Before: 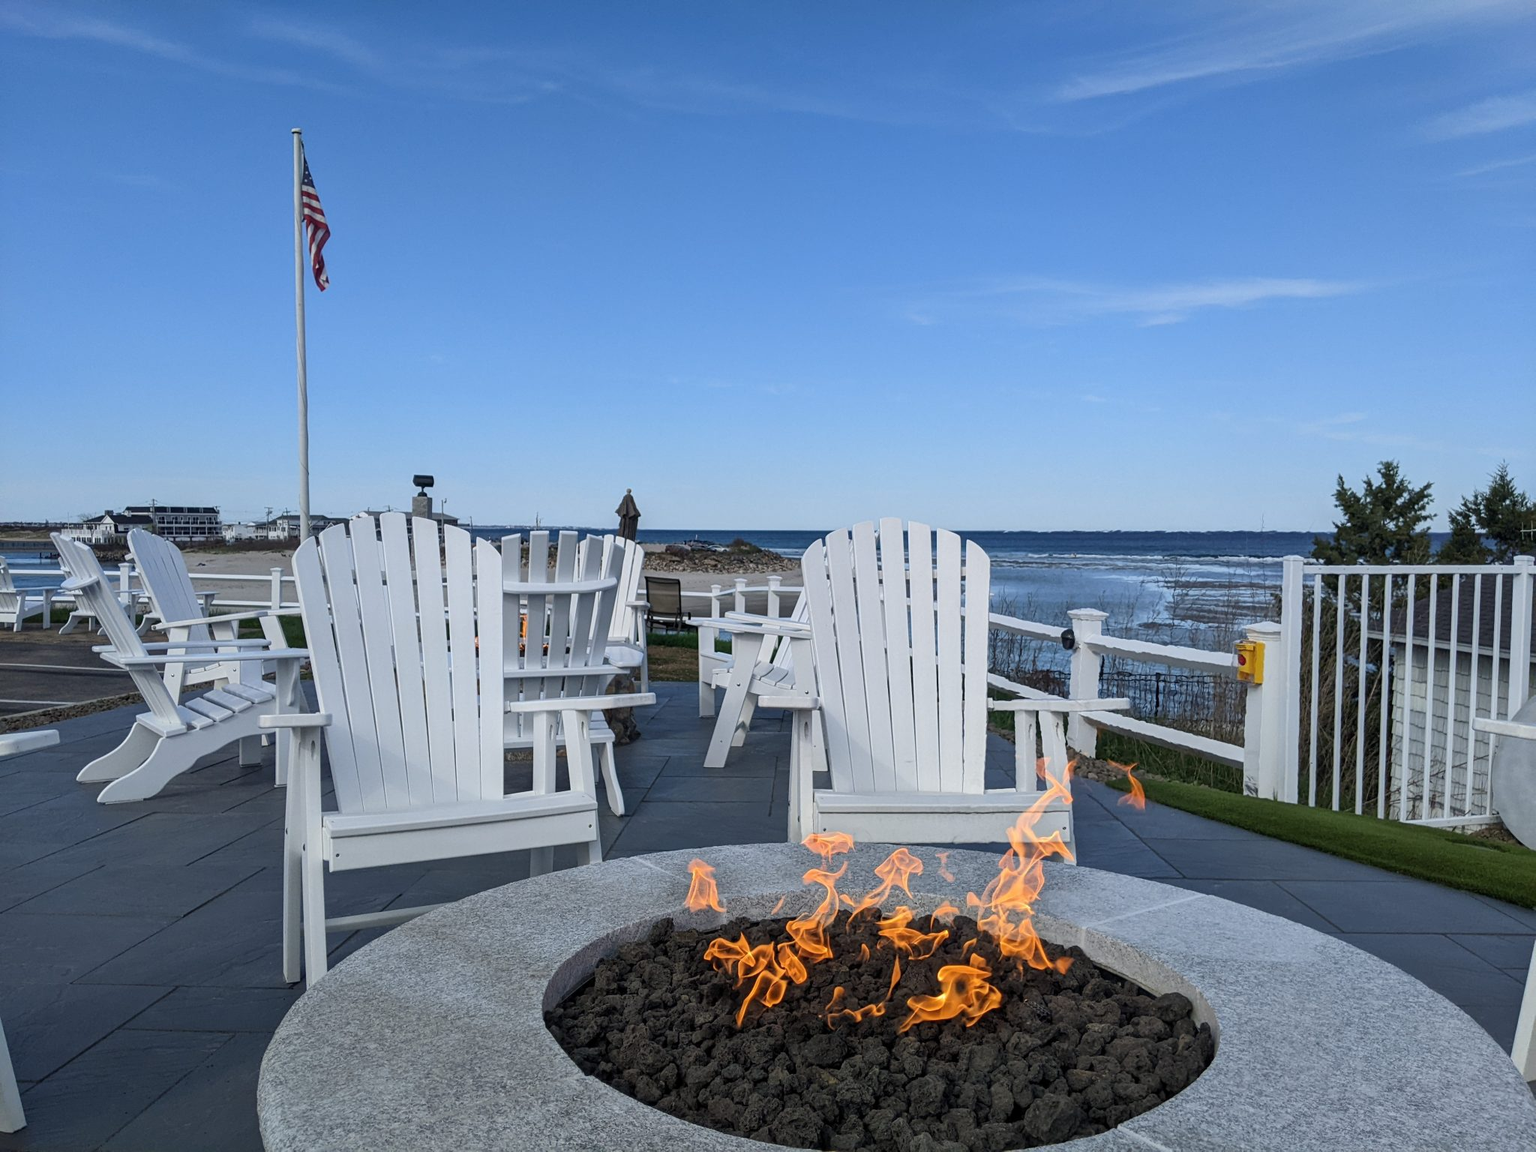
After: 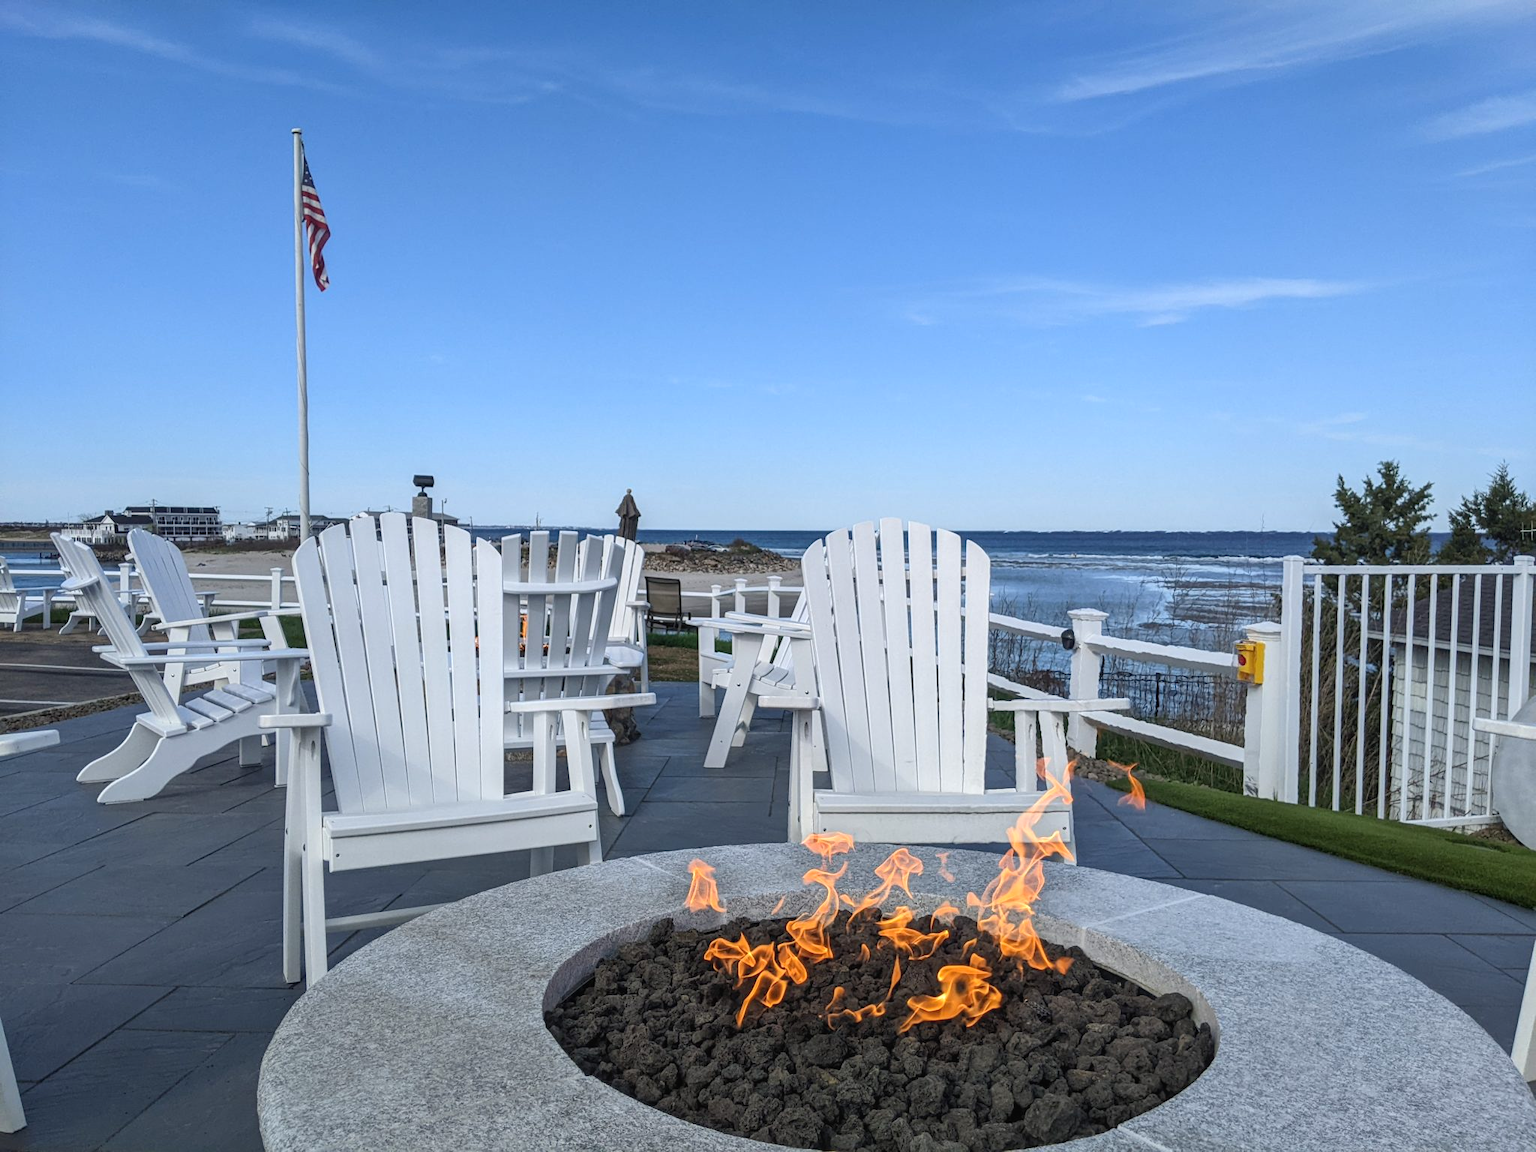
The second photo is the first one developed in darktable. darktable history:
local contrast: detail 110%
exposure: black level correction 0, exposure 0.3 EV, compensate highlight preservation false
